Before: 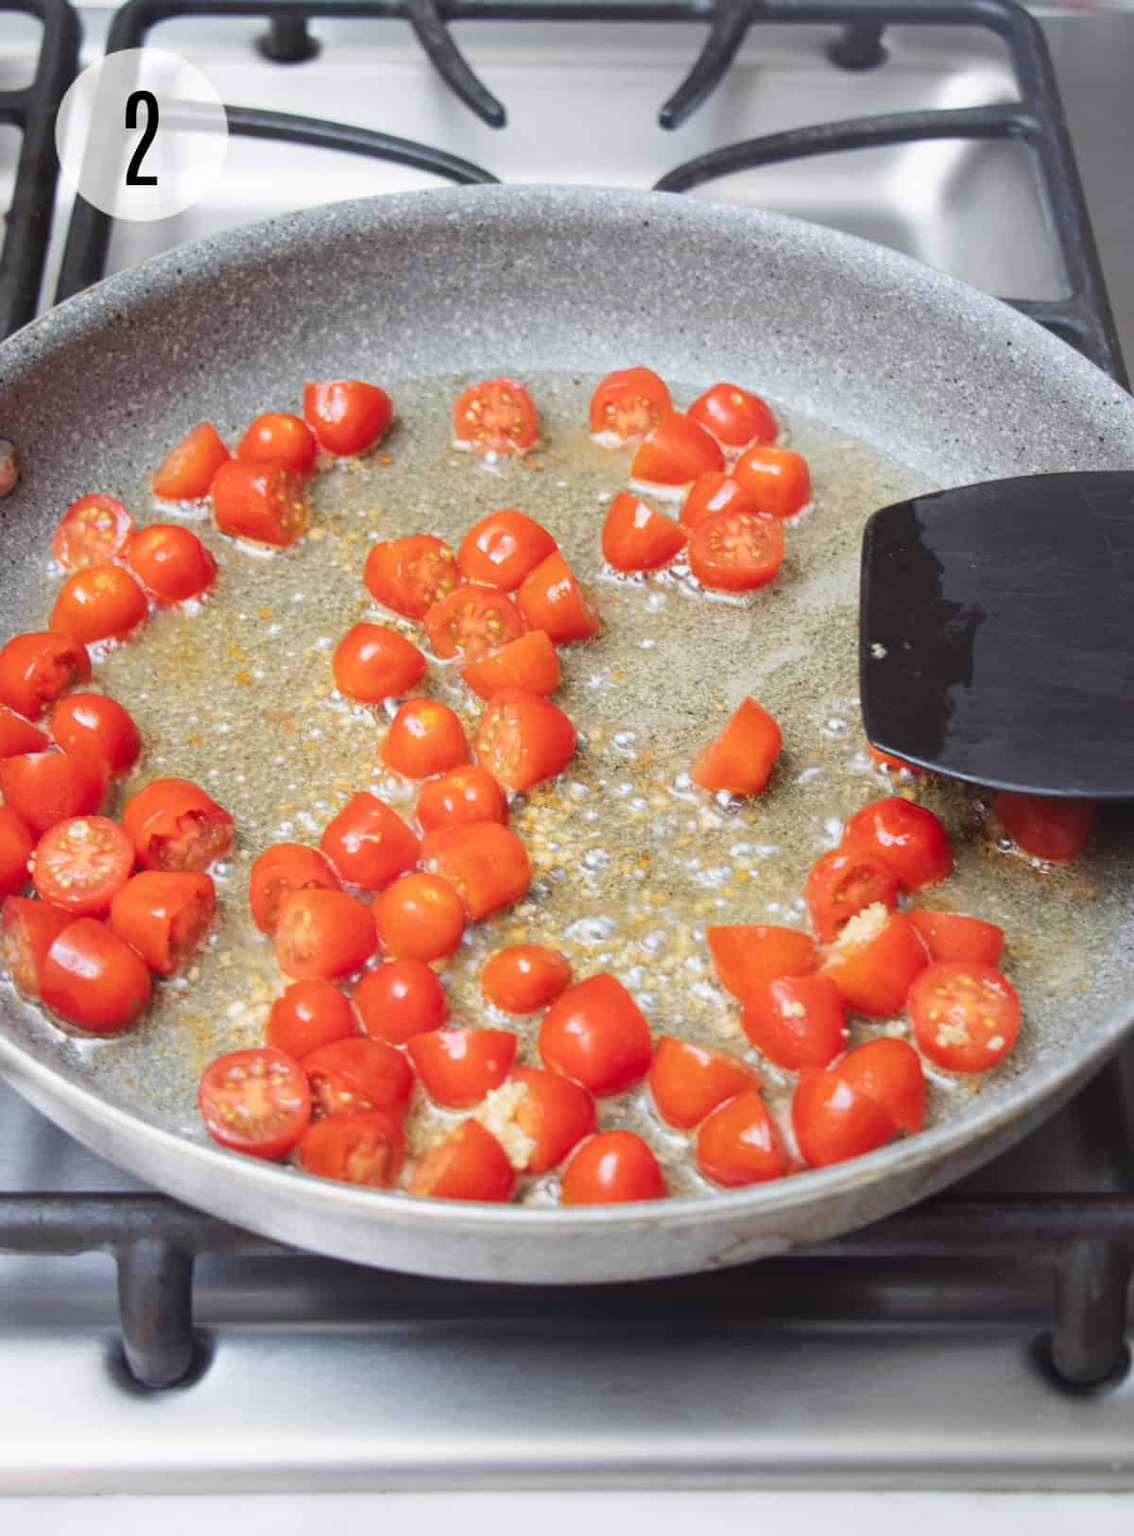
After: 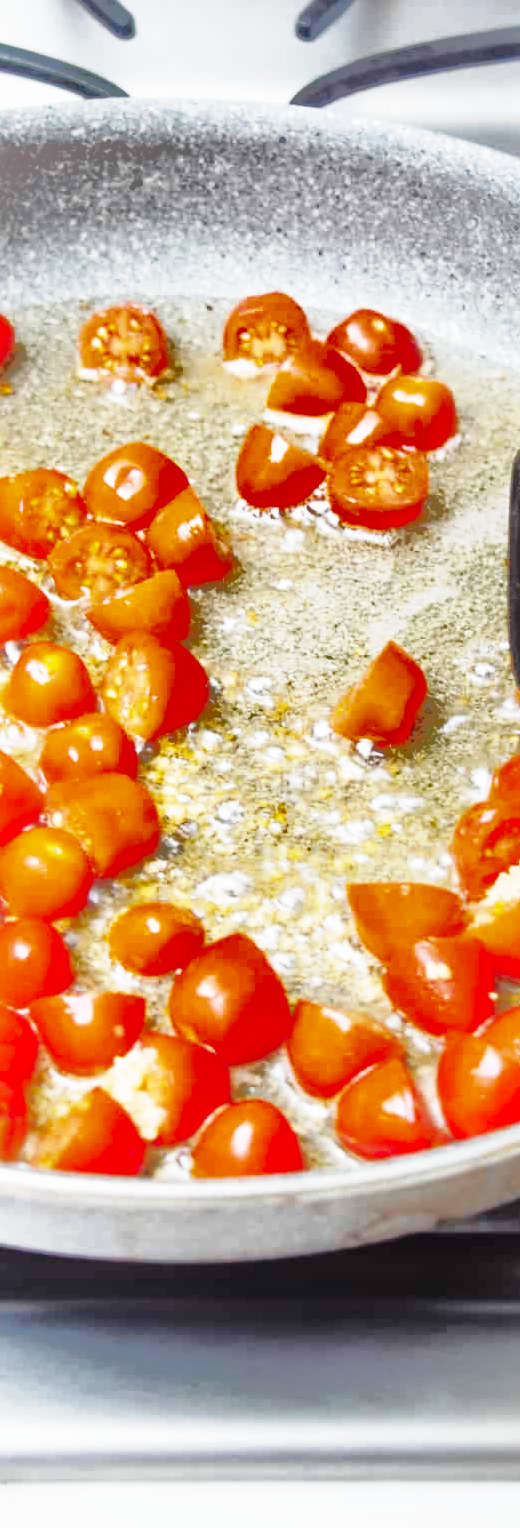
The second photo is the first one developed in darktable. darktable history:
shadows and highlights: shadows 25, highlights -70
crop: left 33.452%, top 6.025%, right 23.155%
base curve: curves: ch0 [(0, 0) (0.007, 0.004) (0.027, 0.03) (0.046, 0.07) (0.207, 0.54) (0.442, 0.872) (0.673, 0.972) (1, 1)], preserve colors none
